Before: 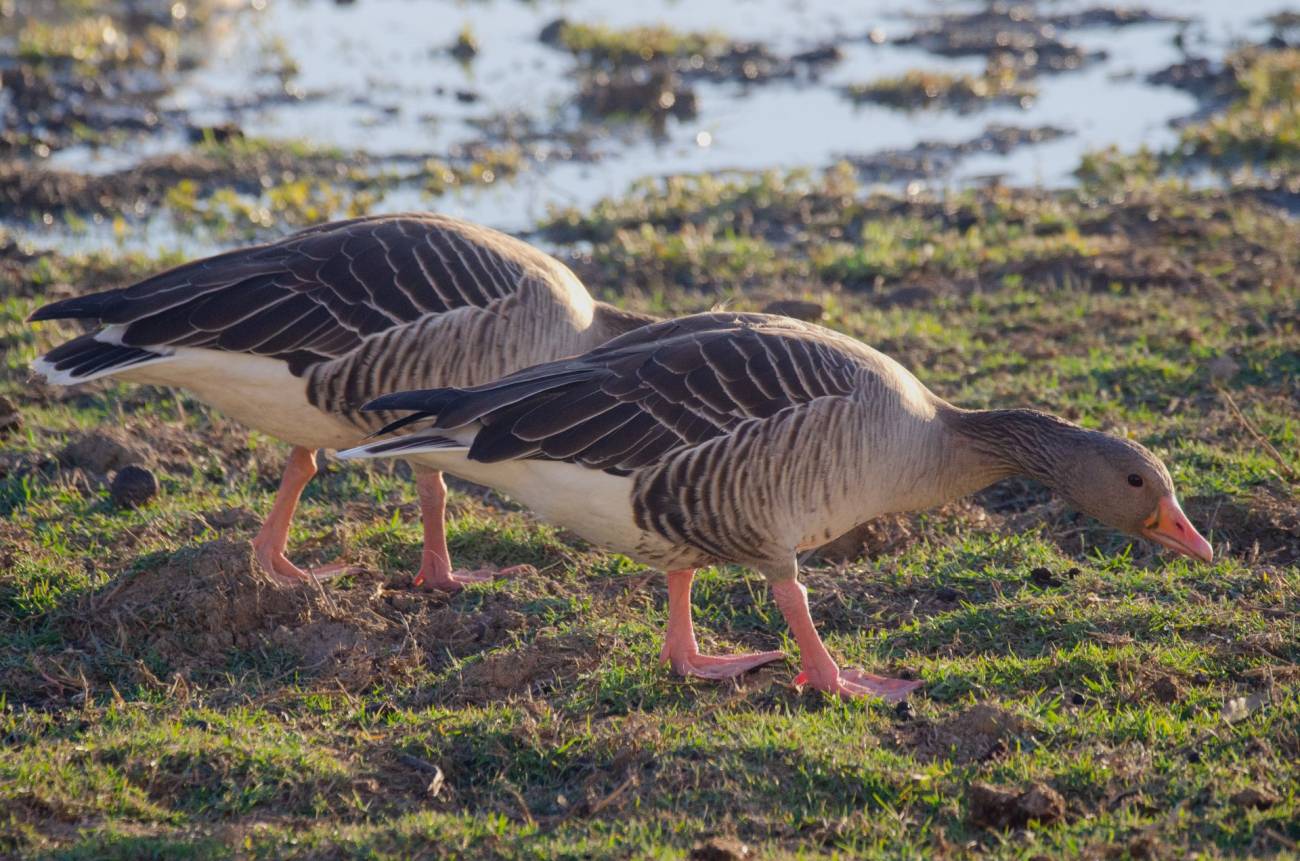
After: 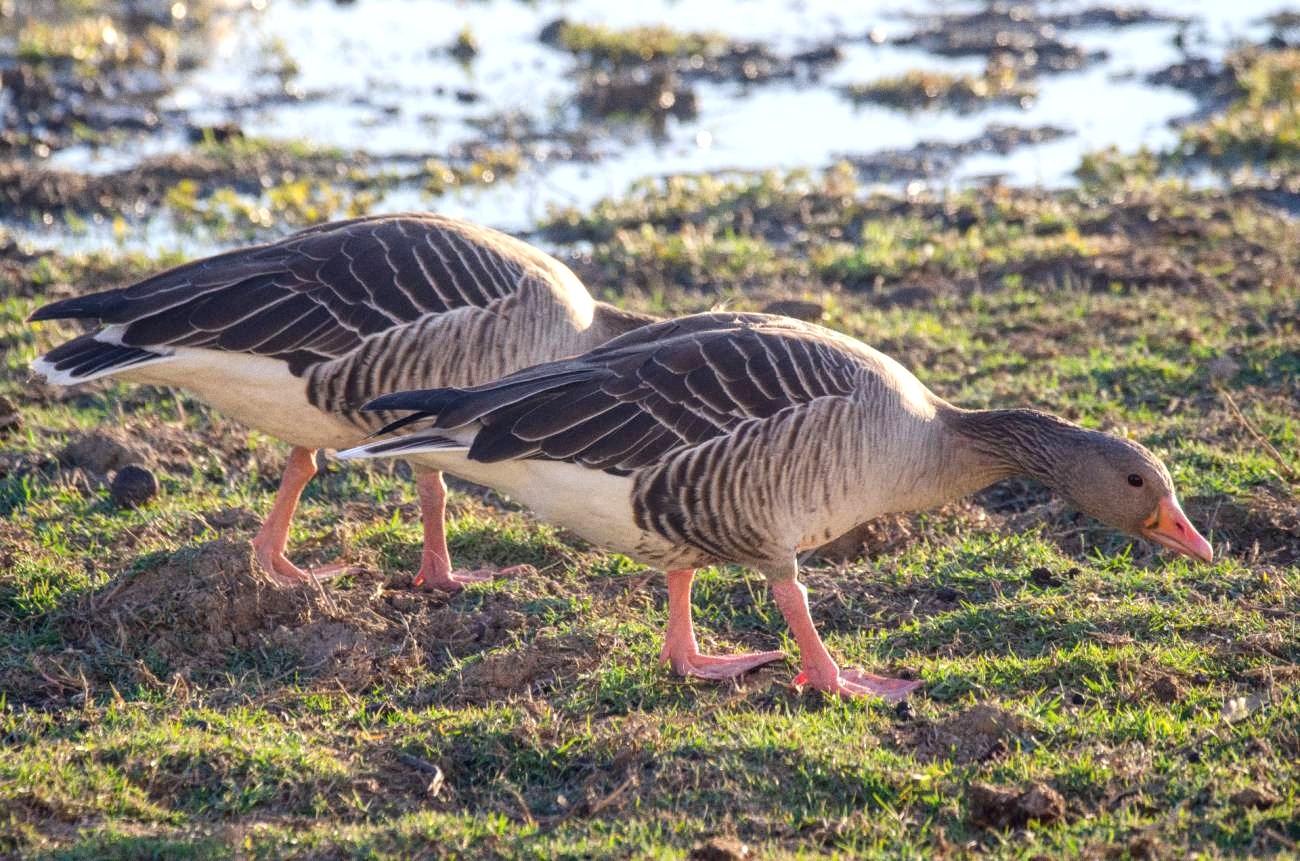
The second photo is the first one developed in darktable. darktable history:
grain: on, module defaults
local contrast: on, module defaults
exposure: exposure 0.6 EV, compensate highlight preservation false
